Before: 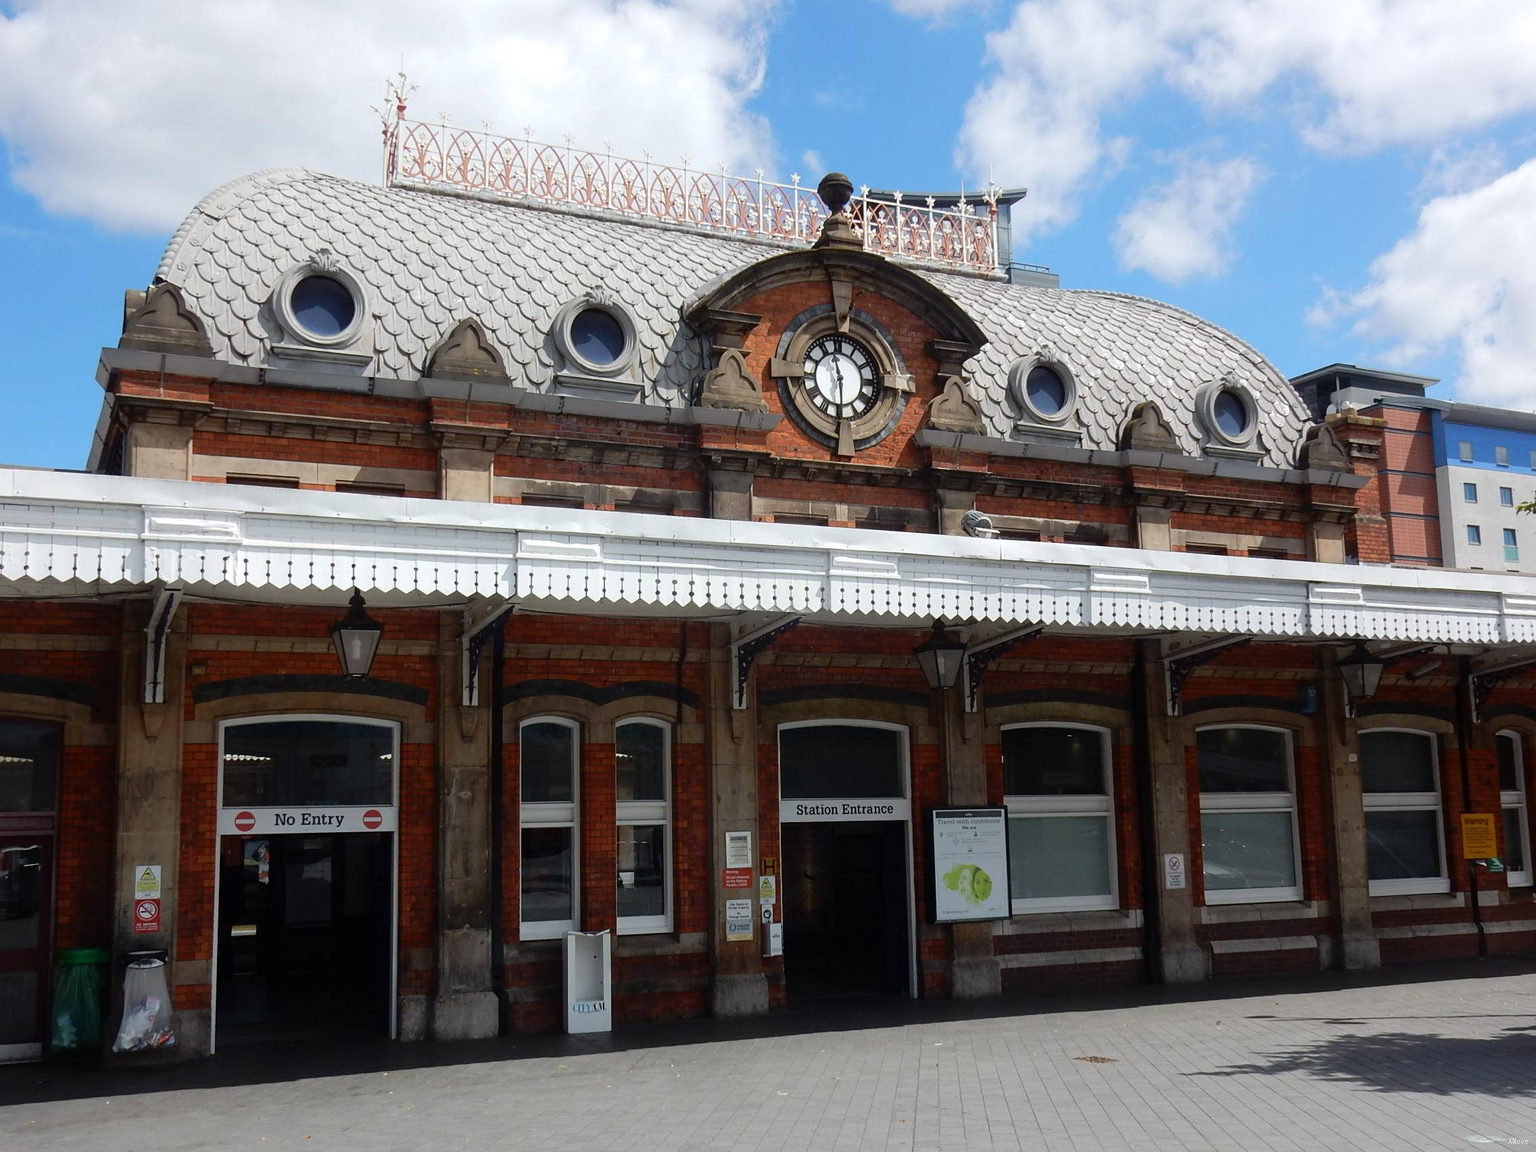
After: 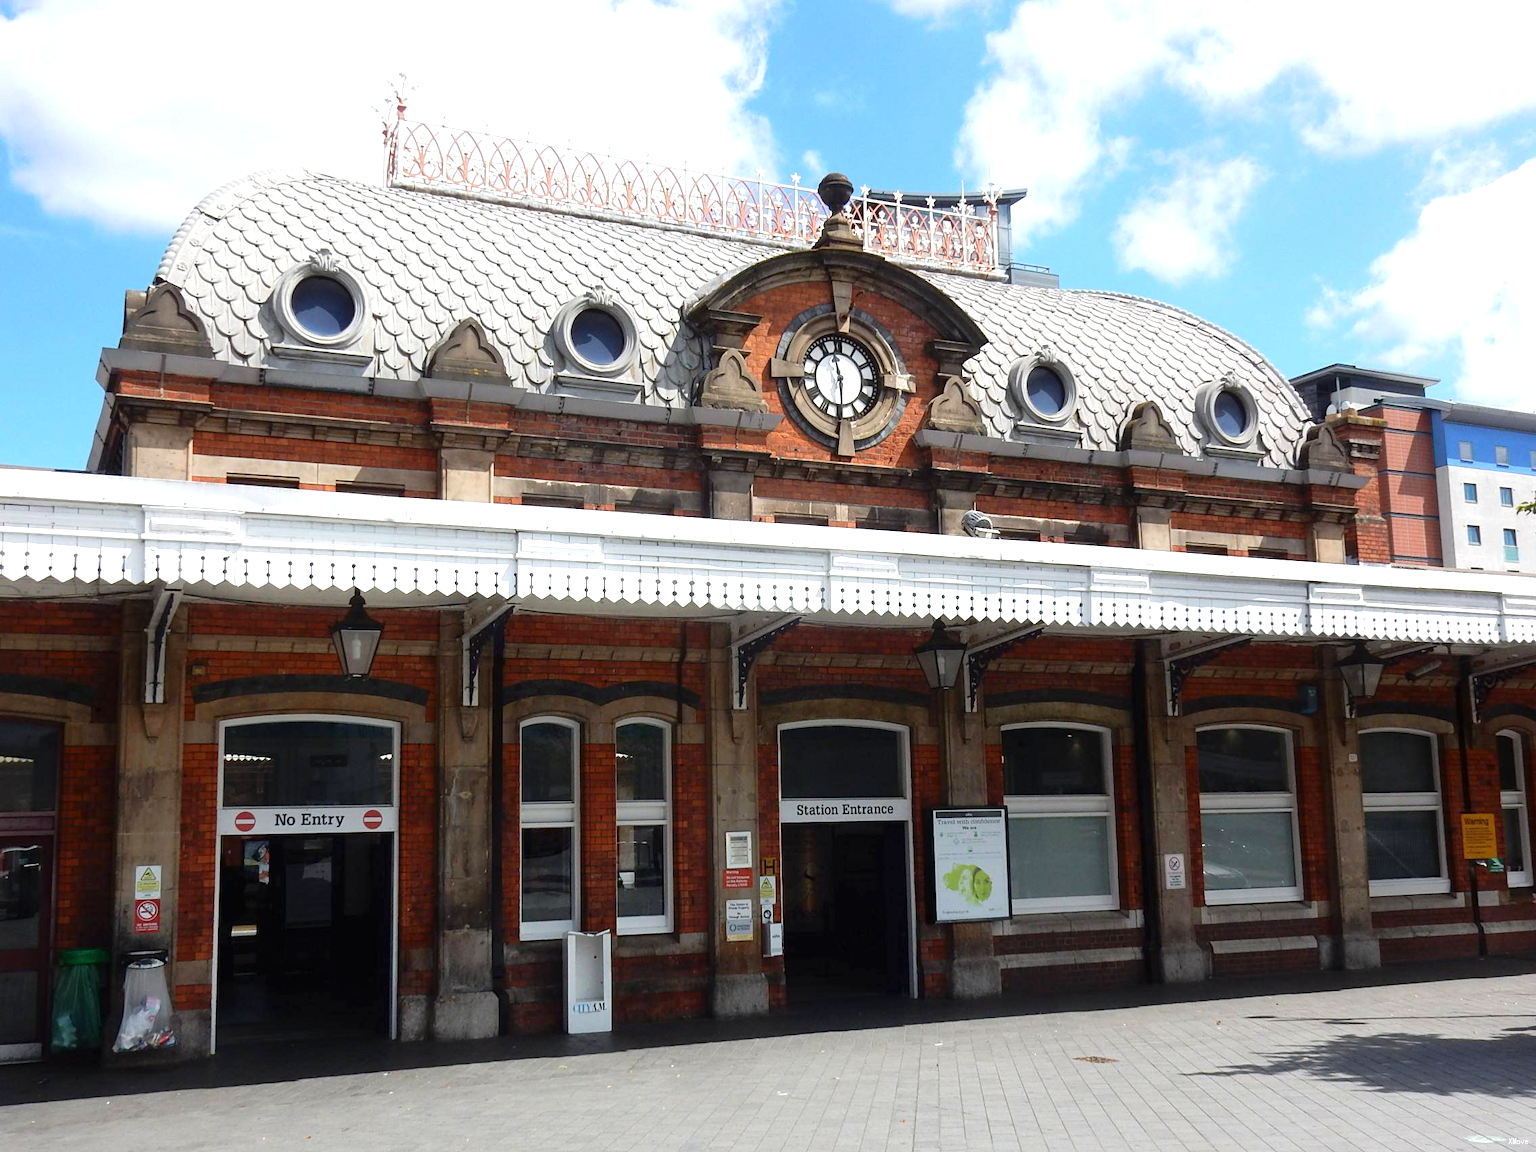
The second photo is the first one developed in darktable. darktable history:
exposure: exposure 0.669 EV, compensate exposure bias true, compensate highlight preservation false
